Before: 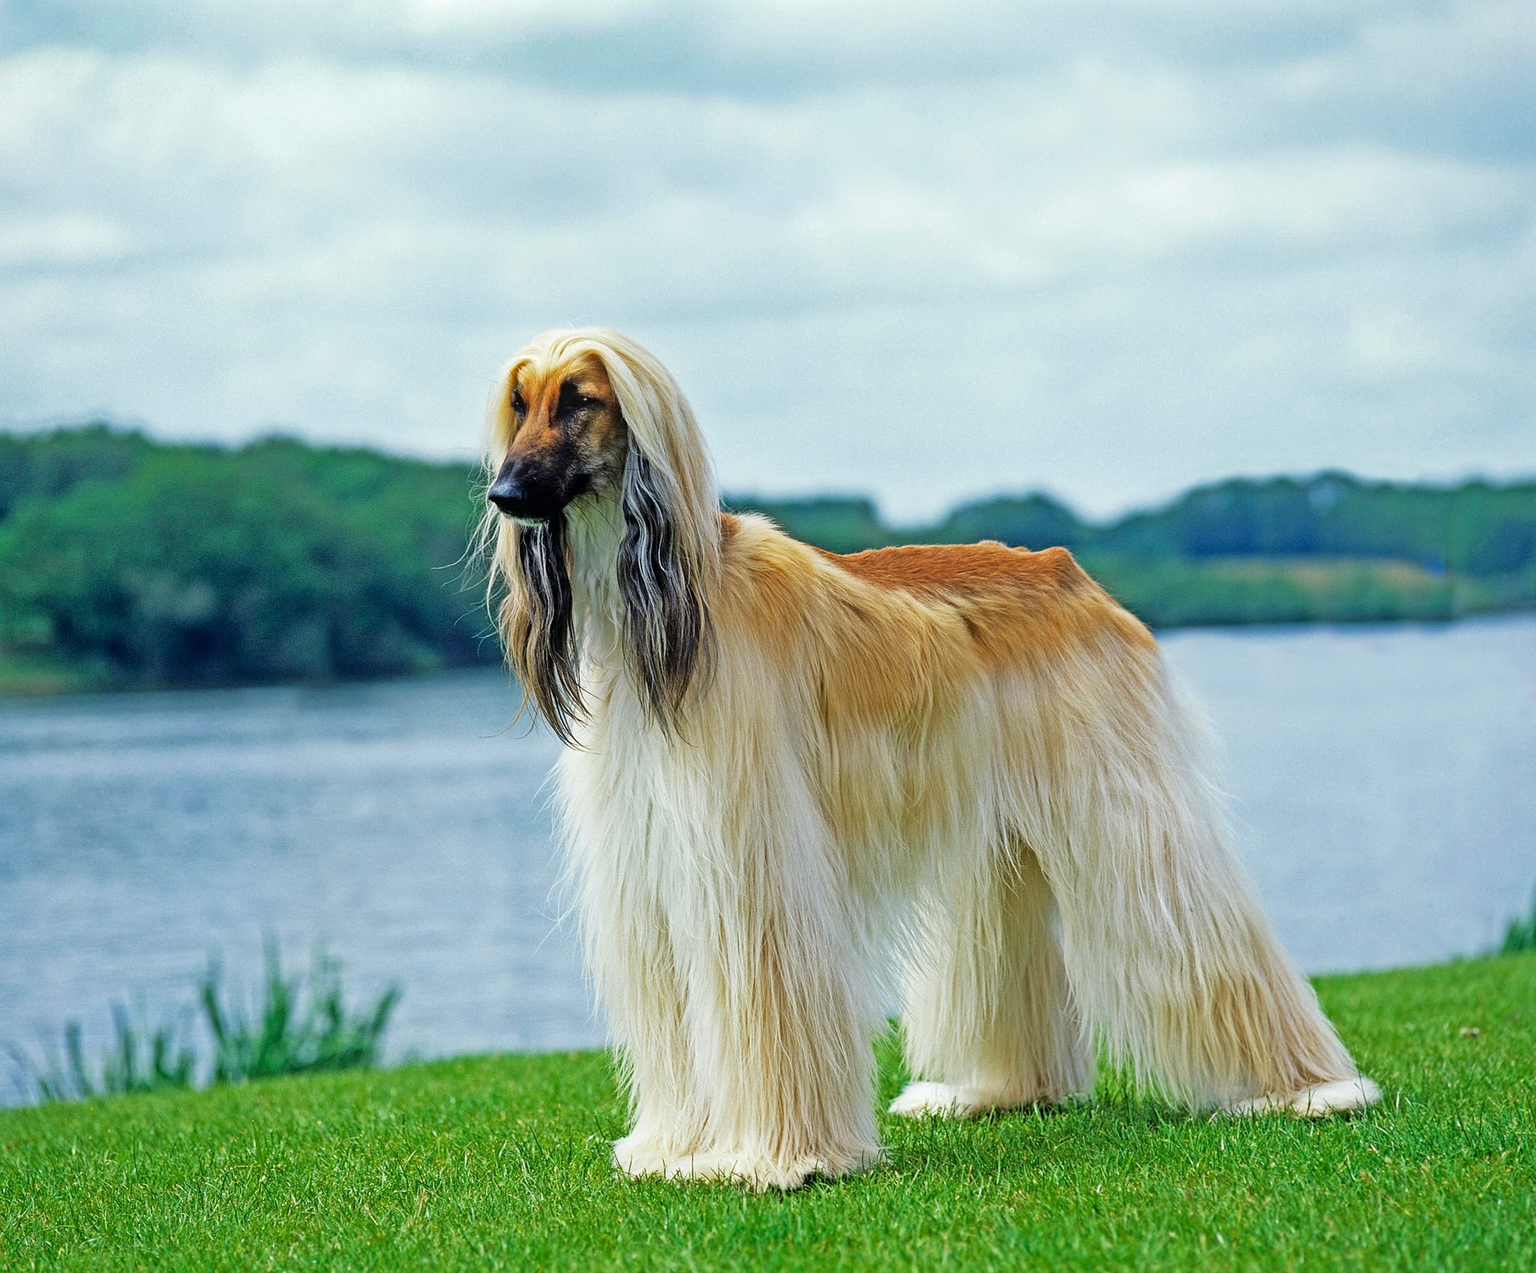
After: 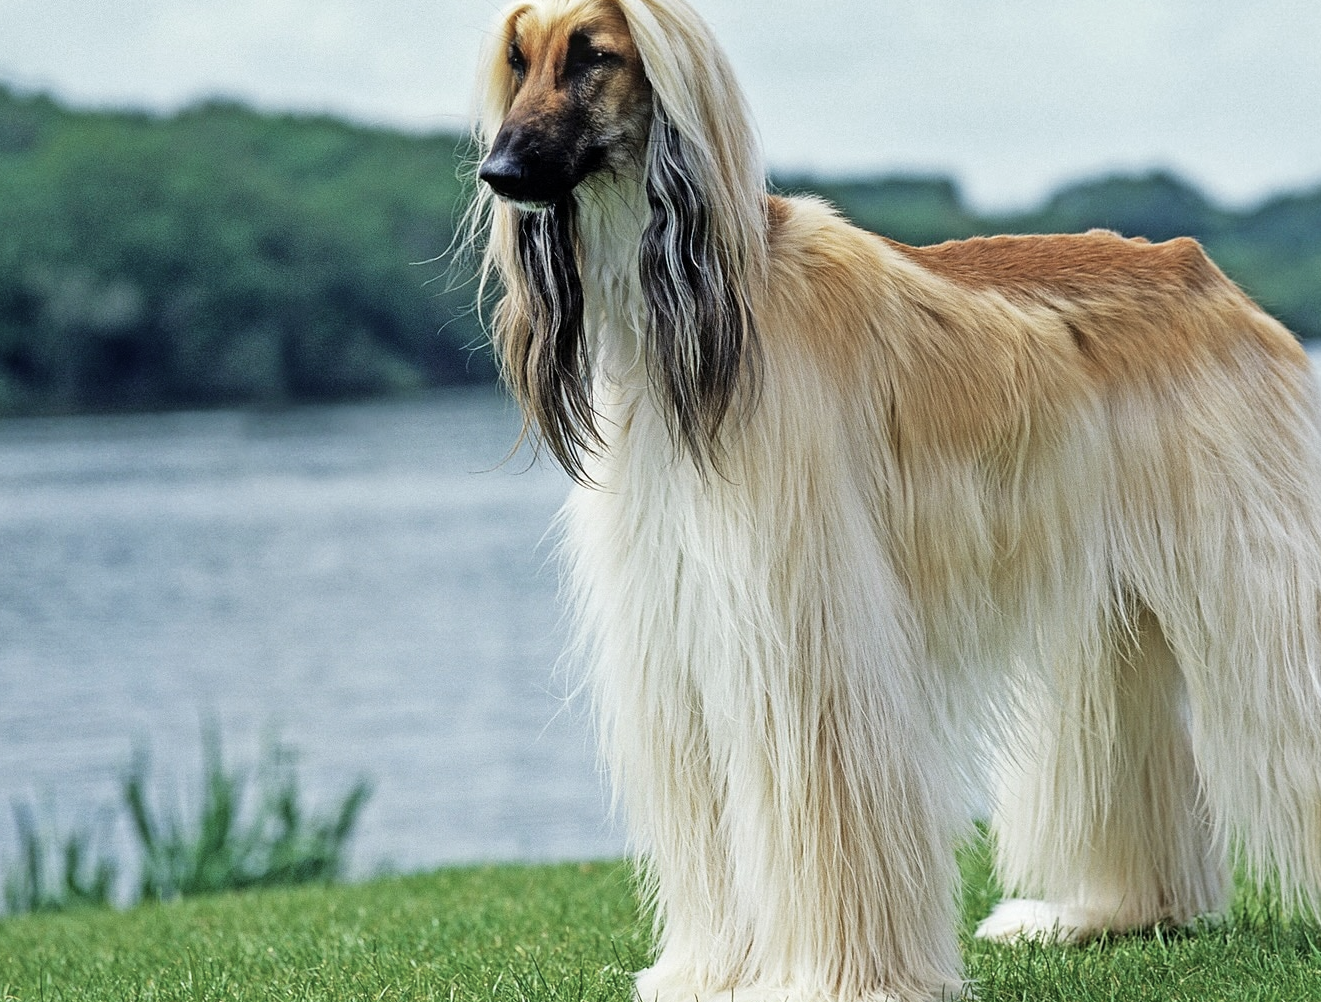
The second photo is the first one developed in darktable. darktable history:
crop: left 6.591%, top 27.935%, right 23.931%, bottom 8.479%
contrast brightness saturation: contrast 0.103, saturation -0.37
